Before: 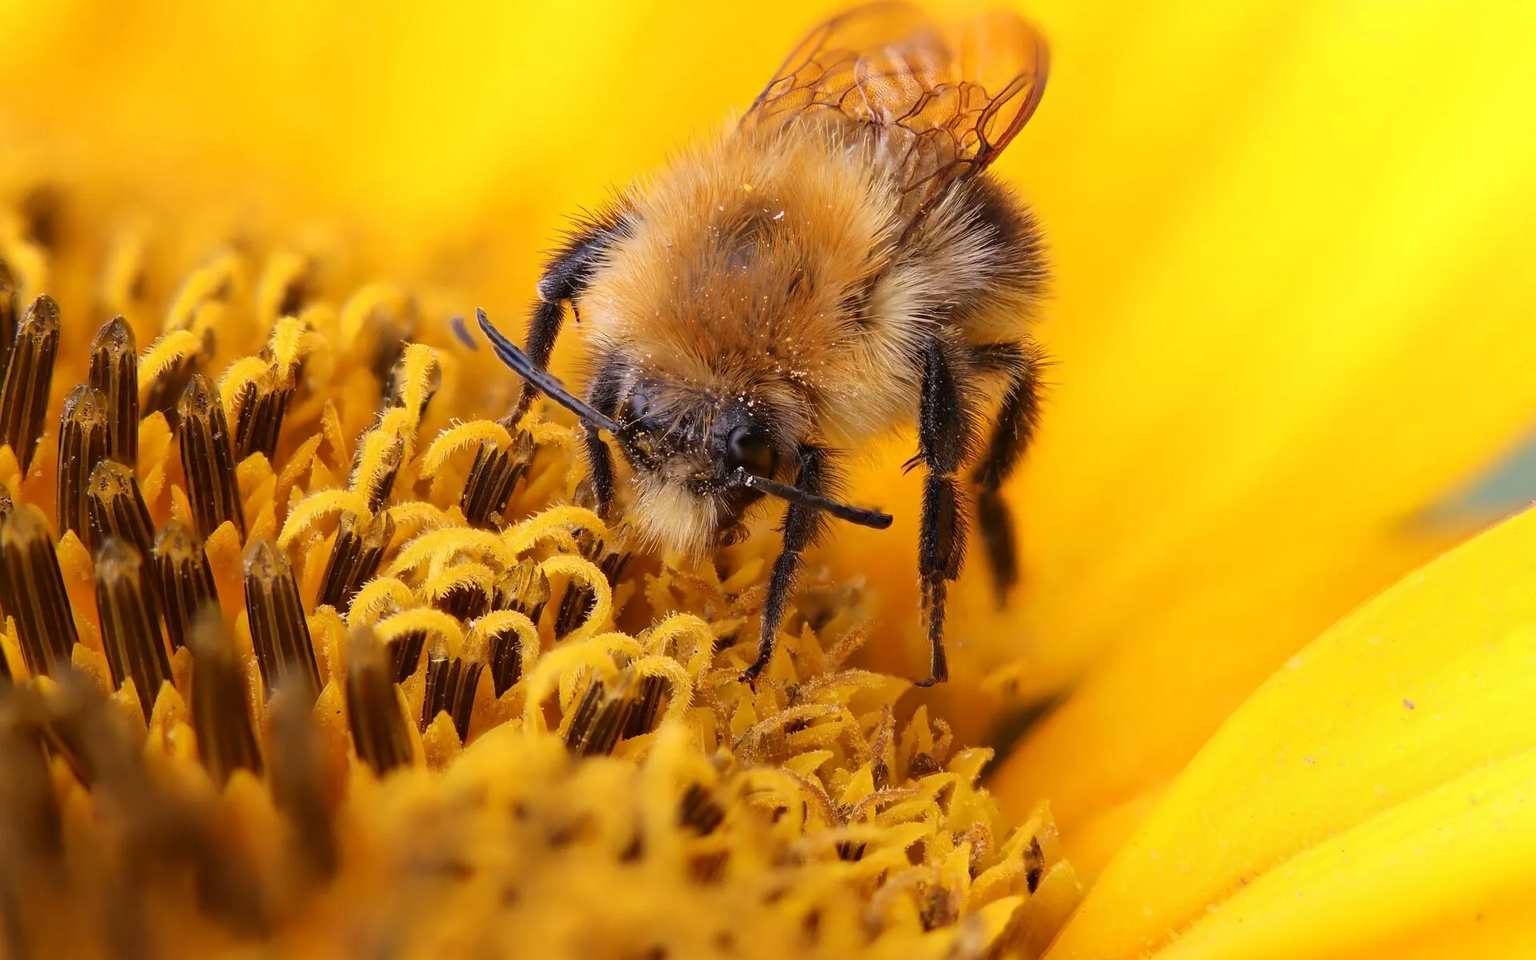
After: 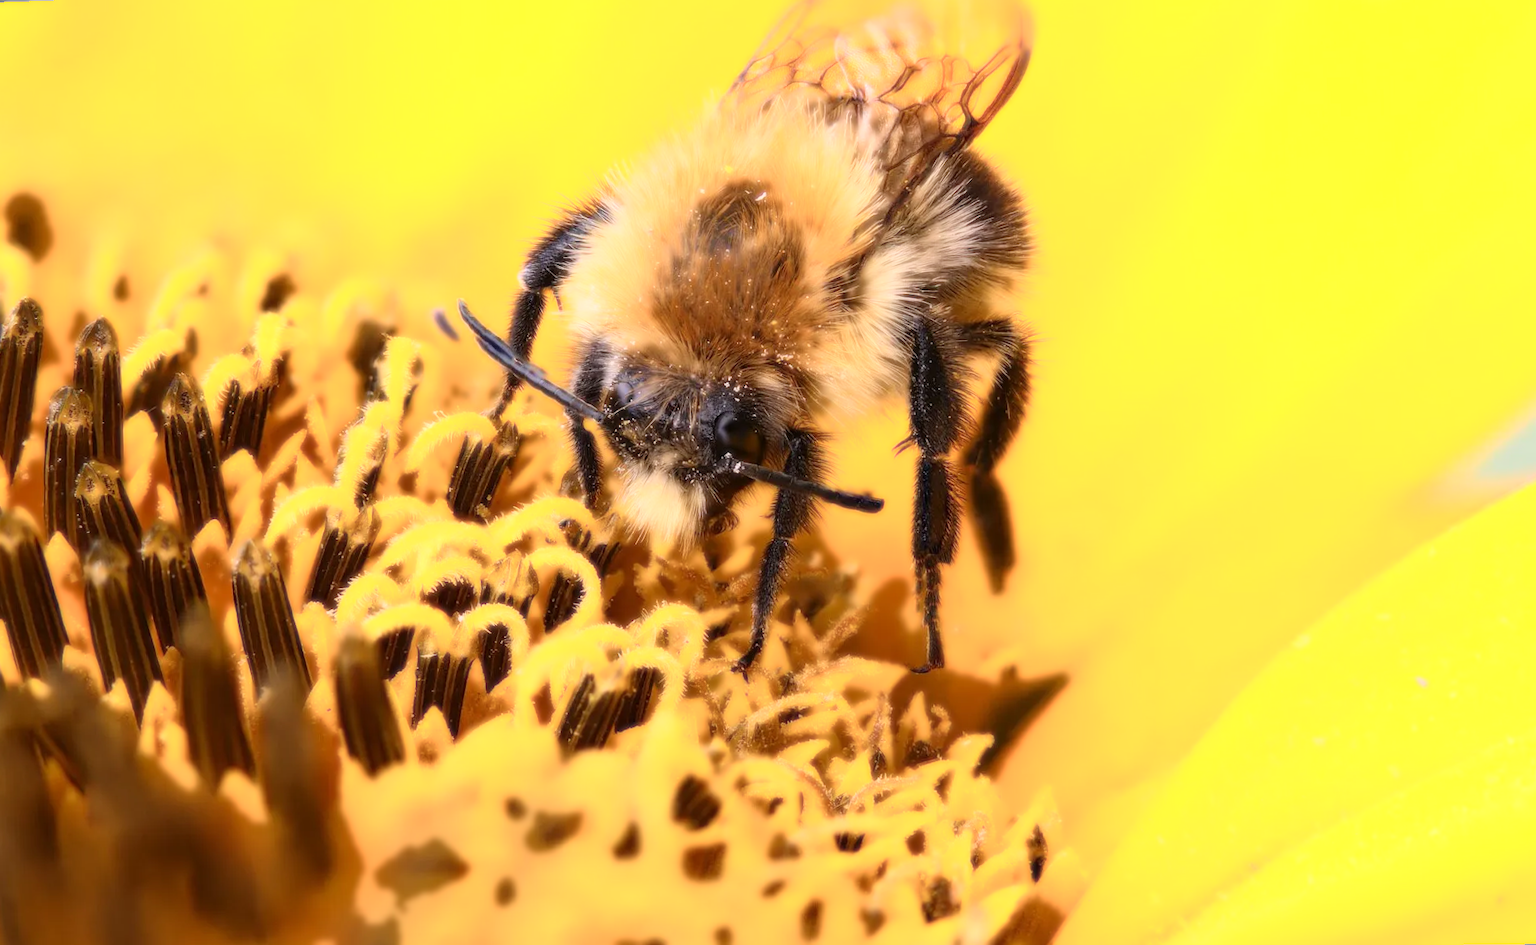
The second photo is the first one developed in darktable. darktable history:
bloom: size 0%, threshold 54.82%, strength 8.31%
rotate and perspective: rotation -1.32°, lens shift (horizontal) -0.031, crop left 0.015, crop right 0.985, crop top 0.047, crop bottom 0.982
